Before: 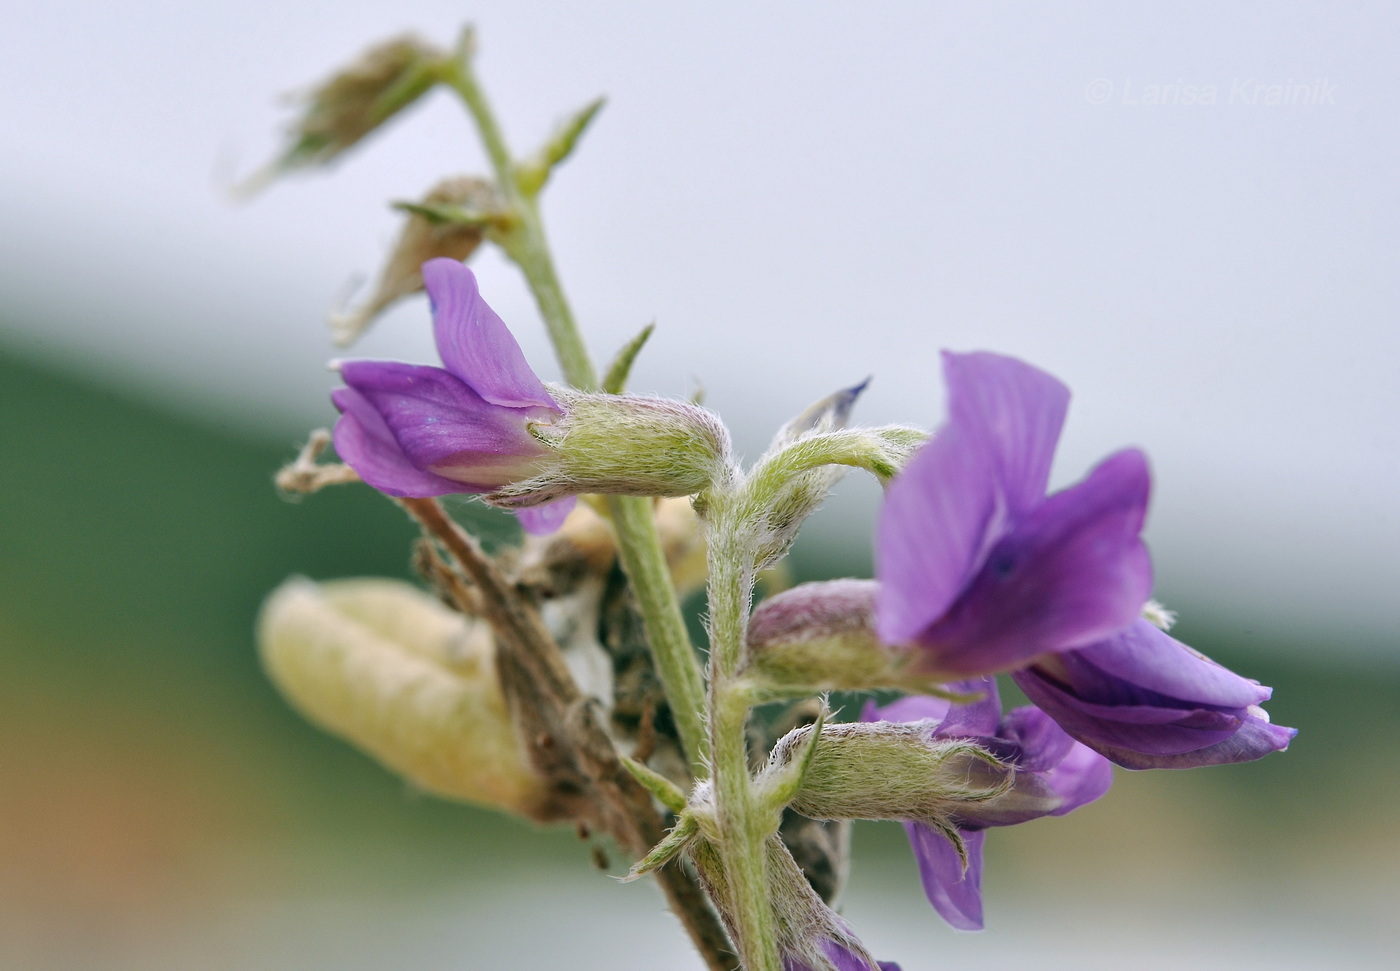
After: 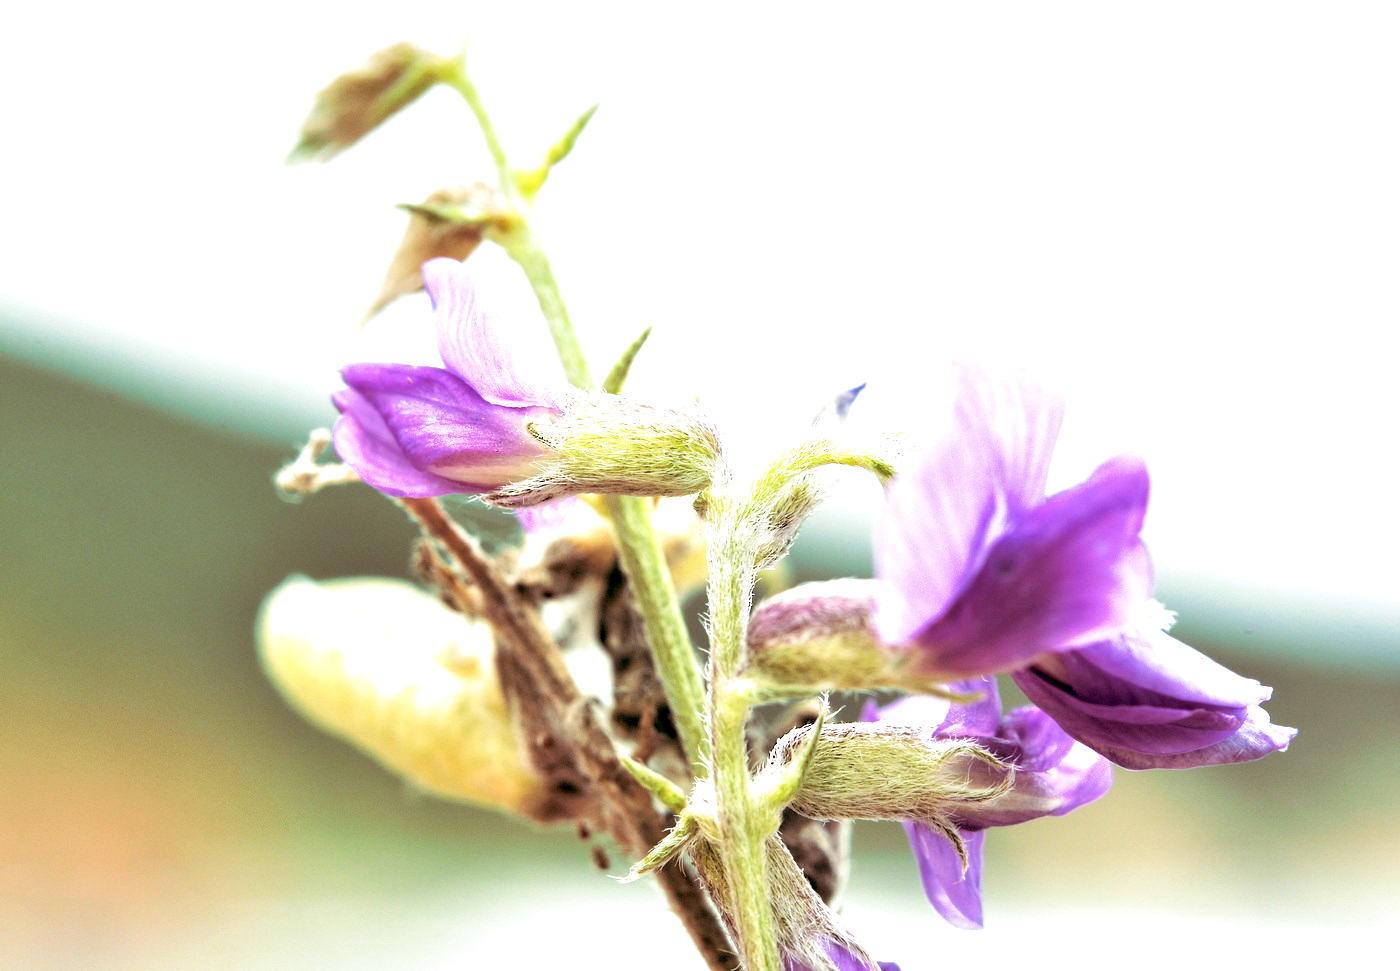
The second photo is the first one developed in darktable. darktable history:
split-toning: on, module defaults
exposure: black level correction 0.009, exposure 1.425 EV, compensate highlight preservation false
